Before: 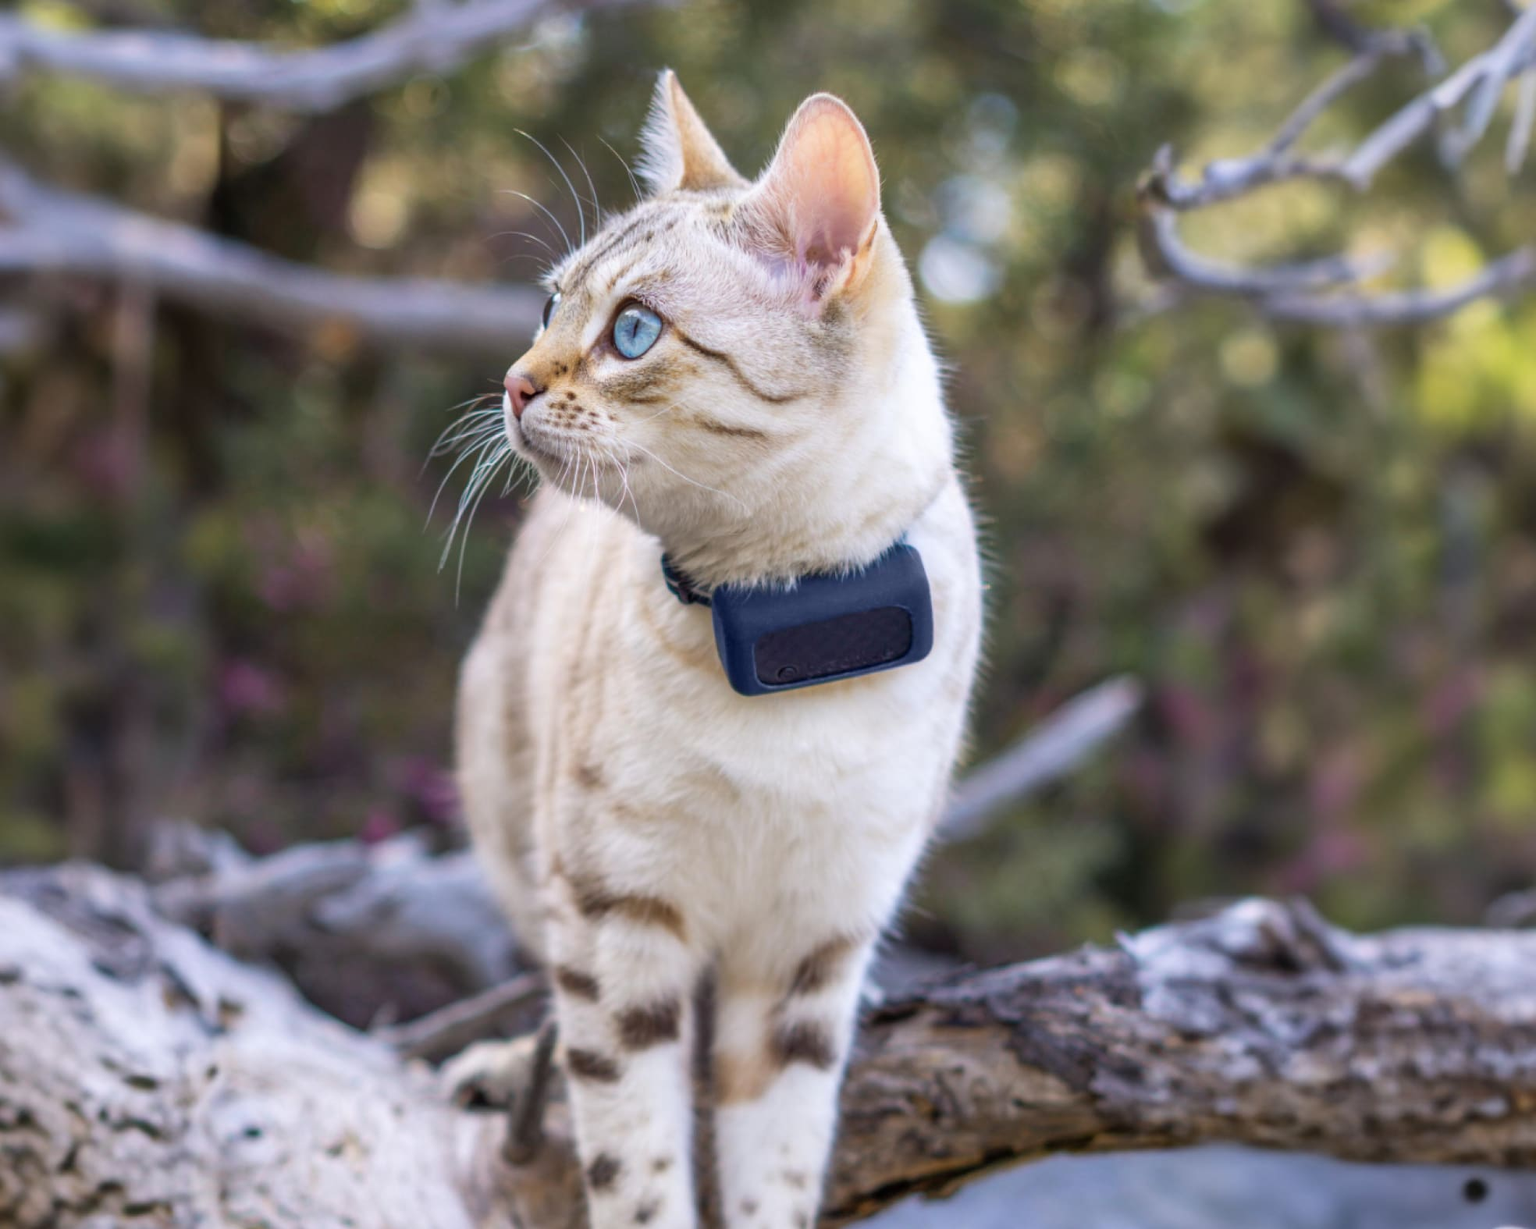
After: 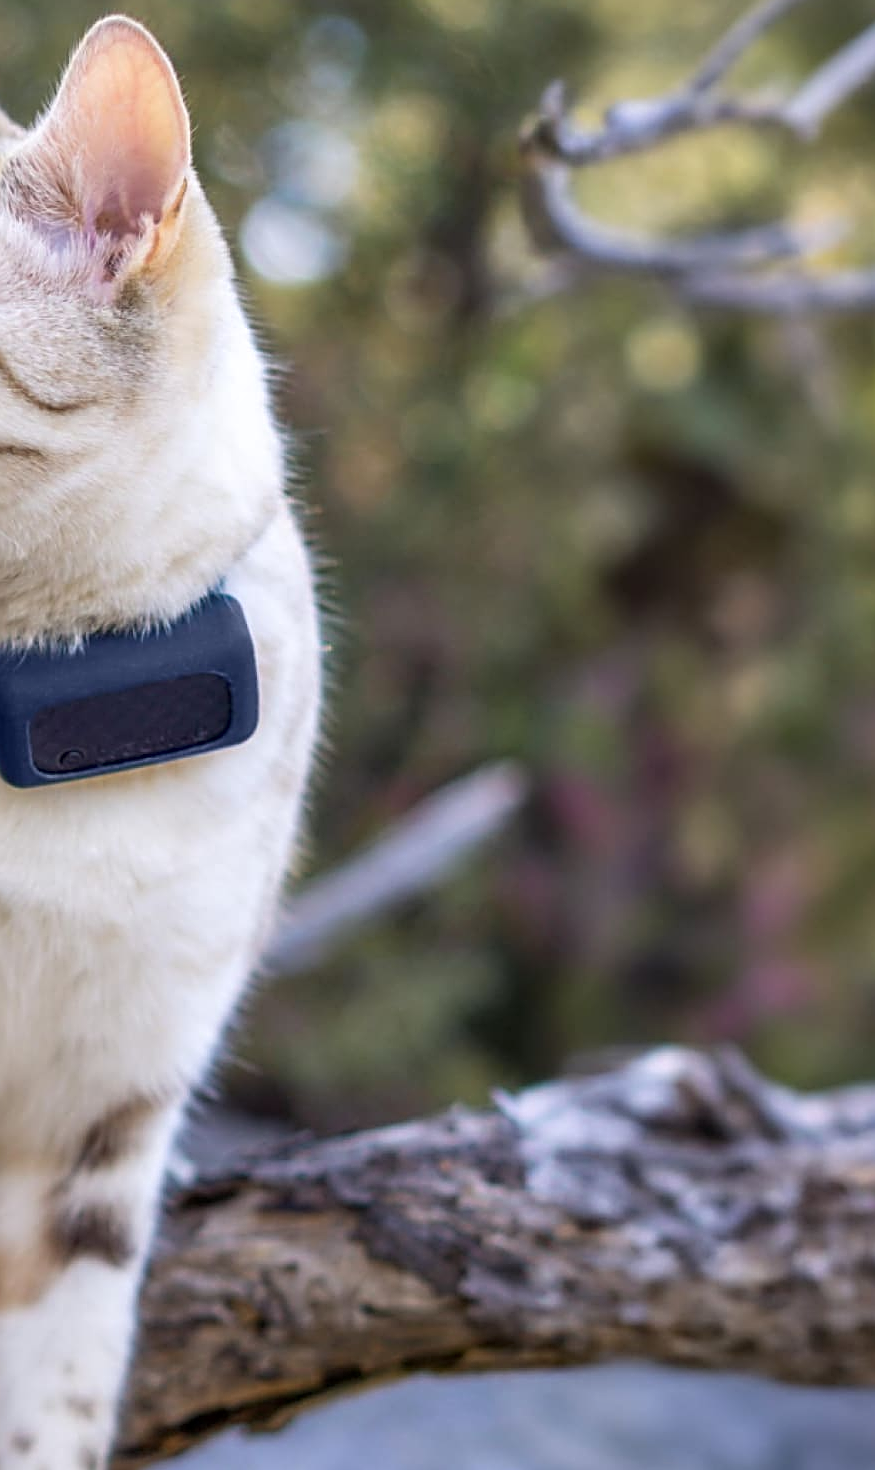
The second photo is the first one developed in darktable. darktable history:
crop: left 47.628%, top 6.643%, right 7.874%
local contrast: mode bilateral grid, contrast 100, coarseness 100, detail 108%, midtone range 0.2
sharpen: radius 2.543, amount 0.636
